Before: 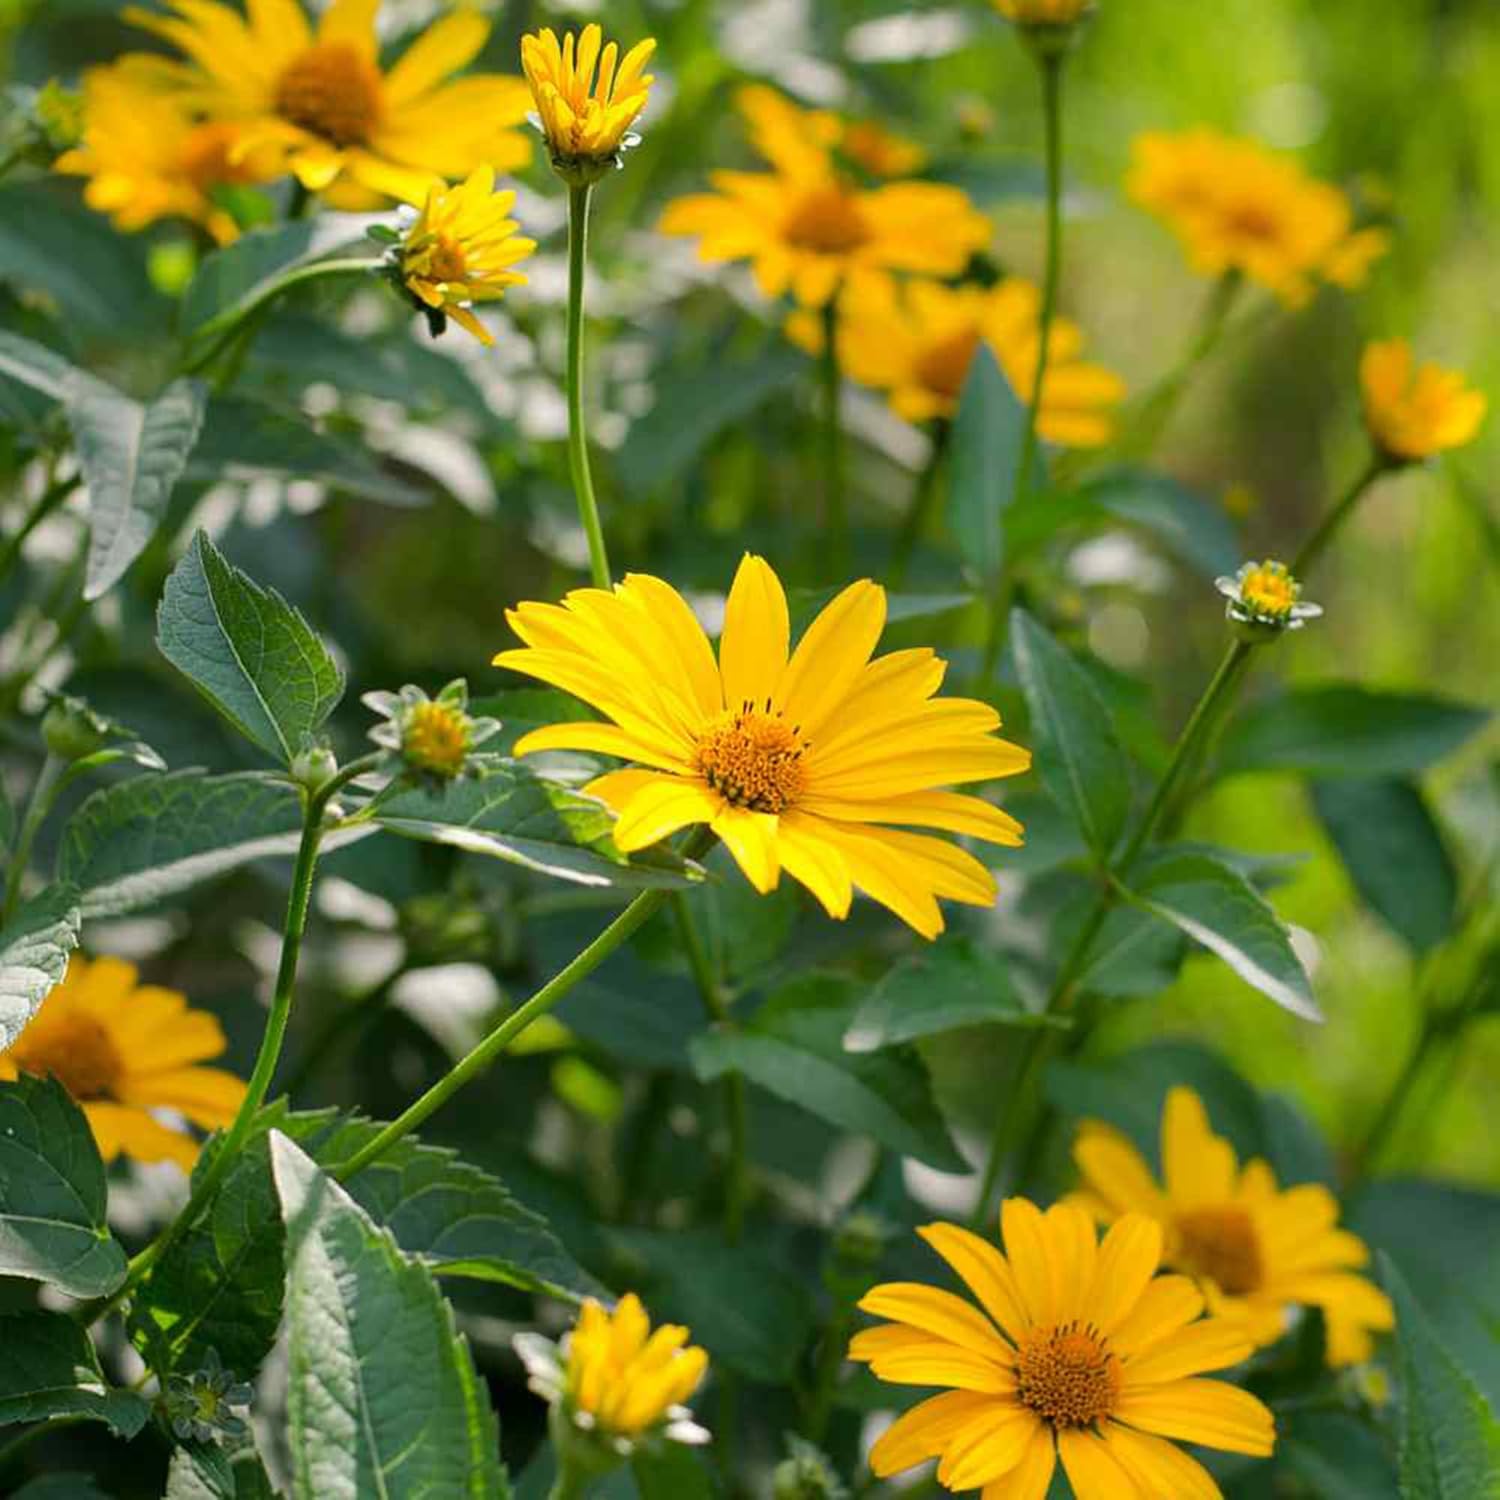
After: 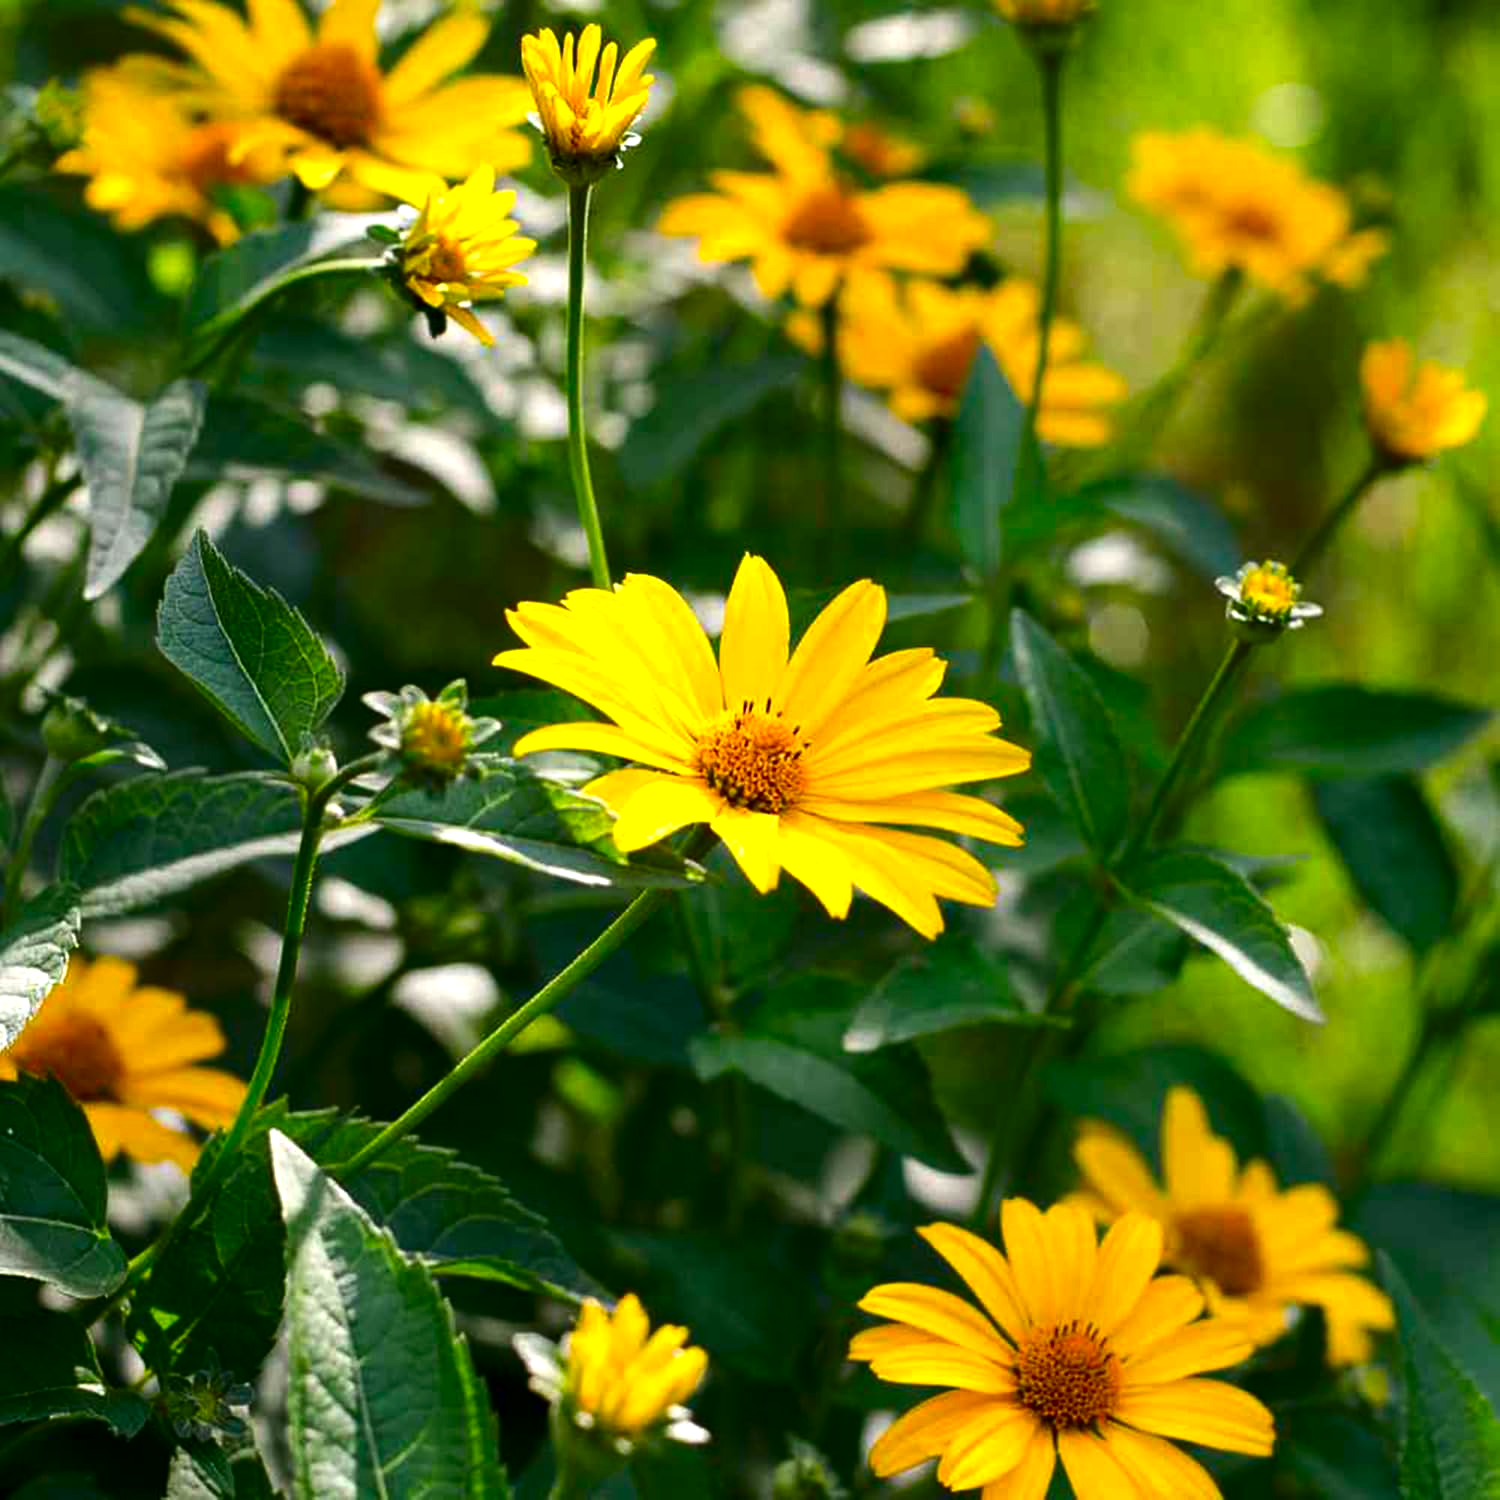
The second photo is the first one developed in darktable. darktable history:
exposure: black level correction 0.001, exposure 0.5 EV, compensate exposure bias true, compensate highlight preservation false
contrast brightness saturation: contrast 0.097, brightness -0.279, saturation 0.14
